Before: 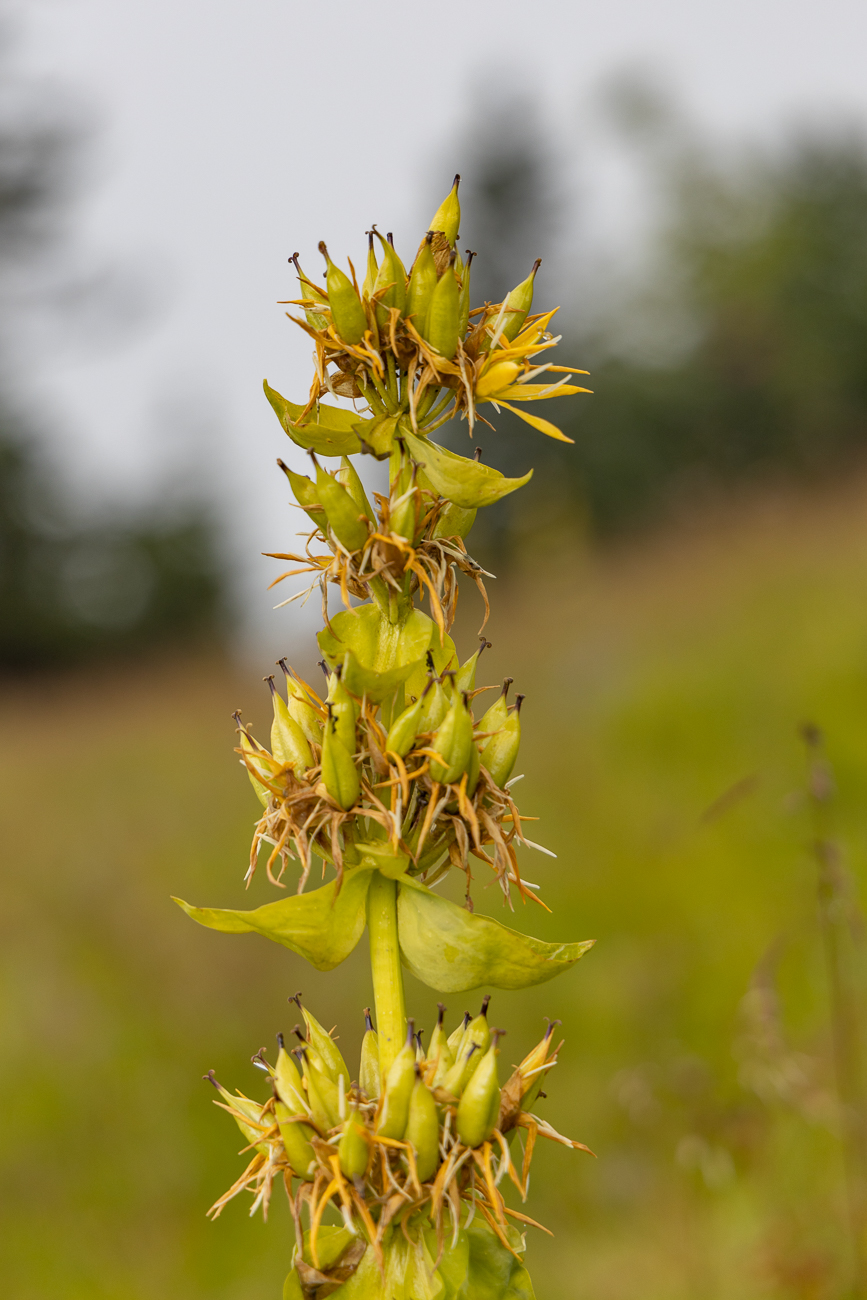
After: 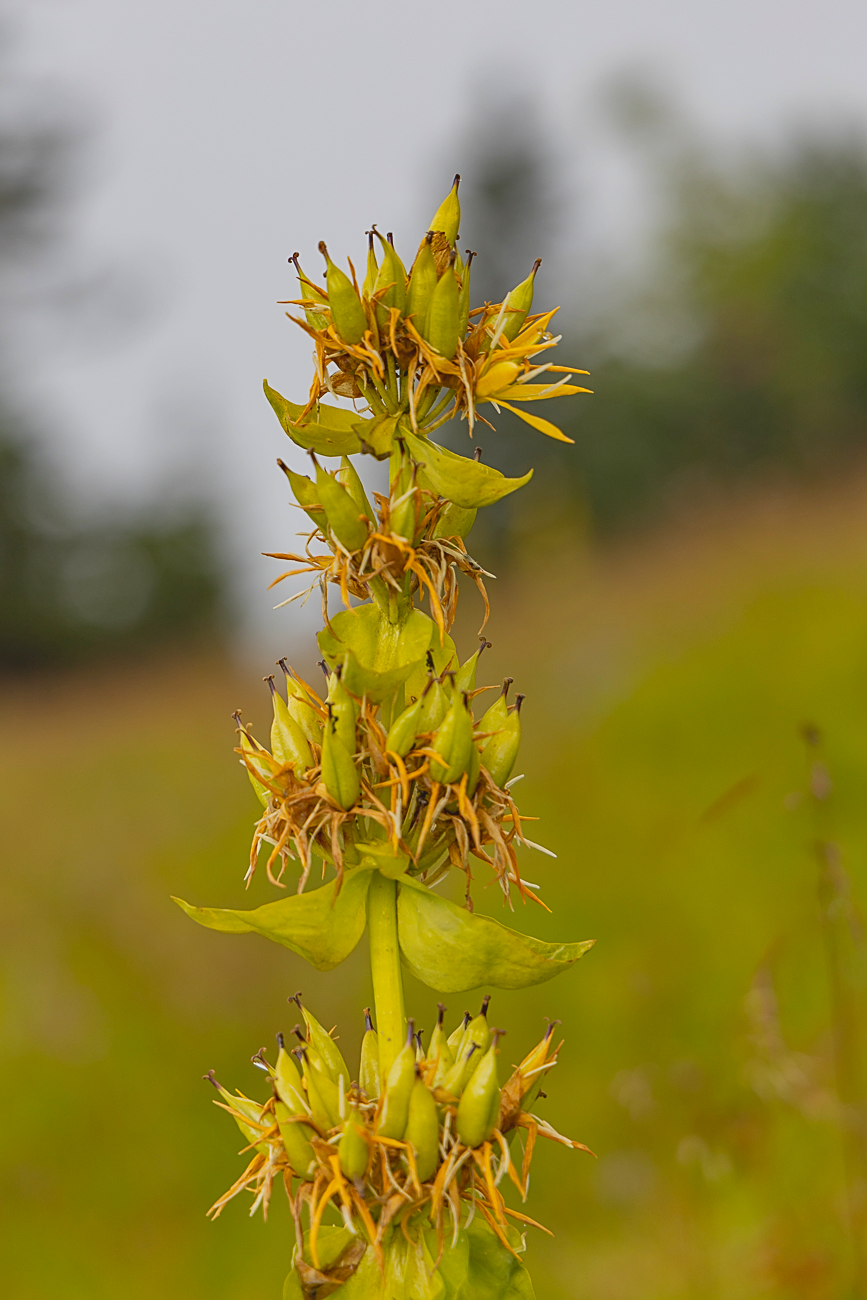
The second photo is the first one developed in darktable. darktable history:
sharpen: on, module defaults
contrast brightness saturation: contrast -0.186, saturation 0.189
